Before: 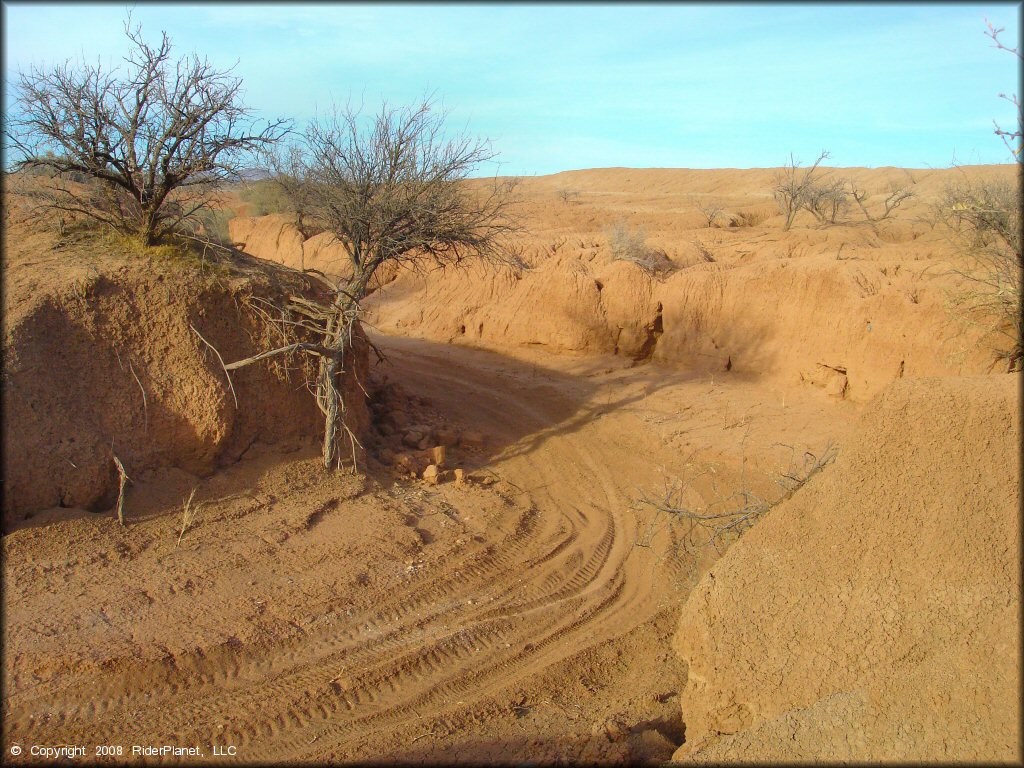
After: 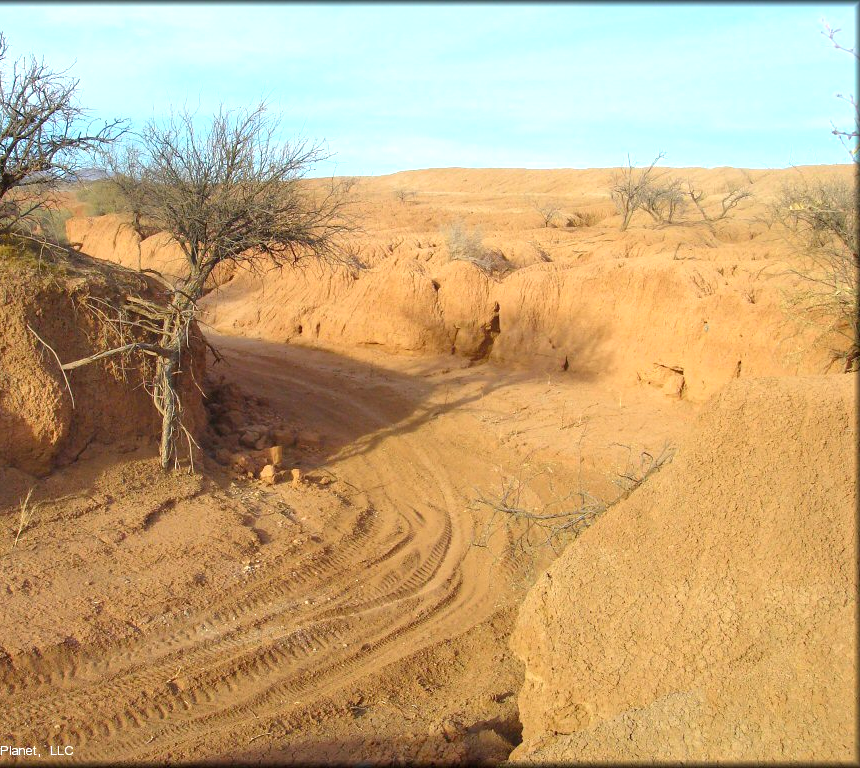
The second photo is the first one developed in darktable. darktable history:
exposure: black level correction 0.001, exposure 0.499 EV, compensate exposure bias true, compensate highlight preservation false
crop: left 15.949%
